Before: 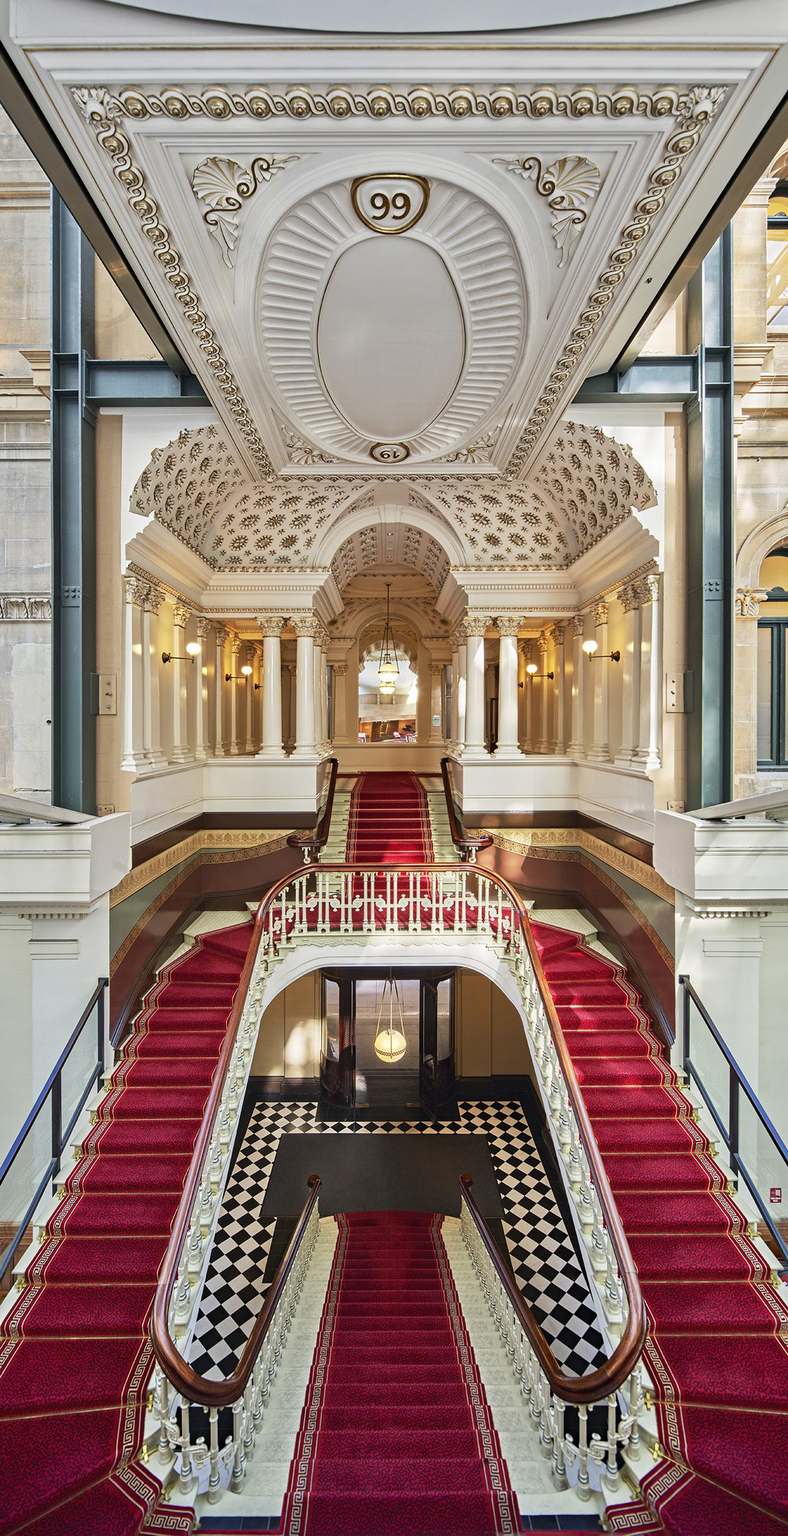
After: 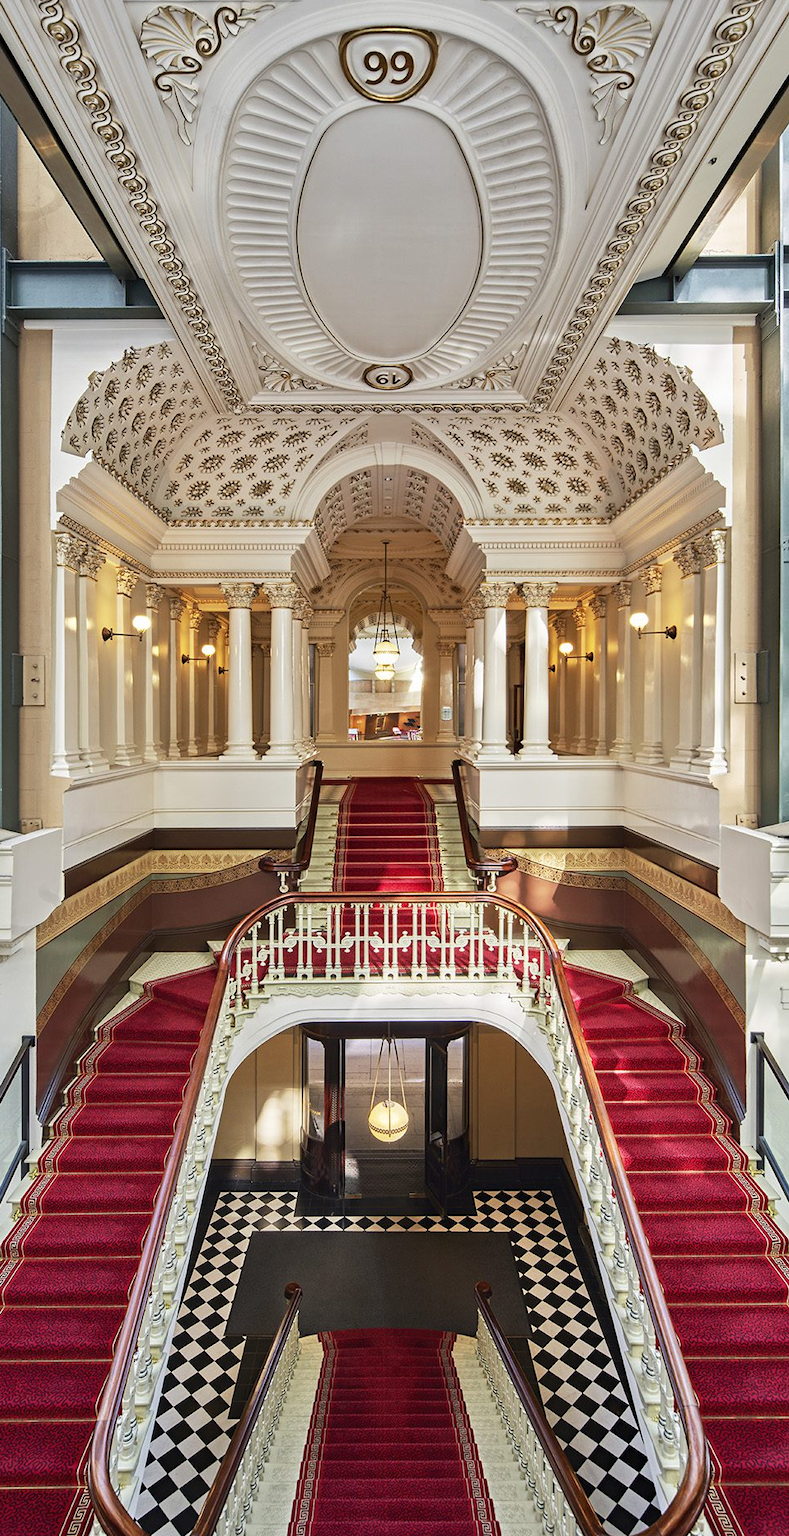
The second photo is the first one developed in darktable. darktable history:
crop and rotate: left 10.284%, top 9.944%, right 9.823%, bottom 10.354%
contrast brightness saturation: contrast 0.051
